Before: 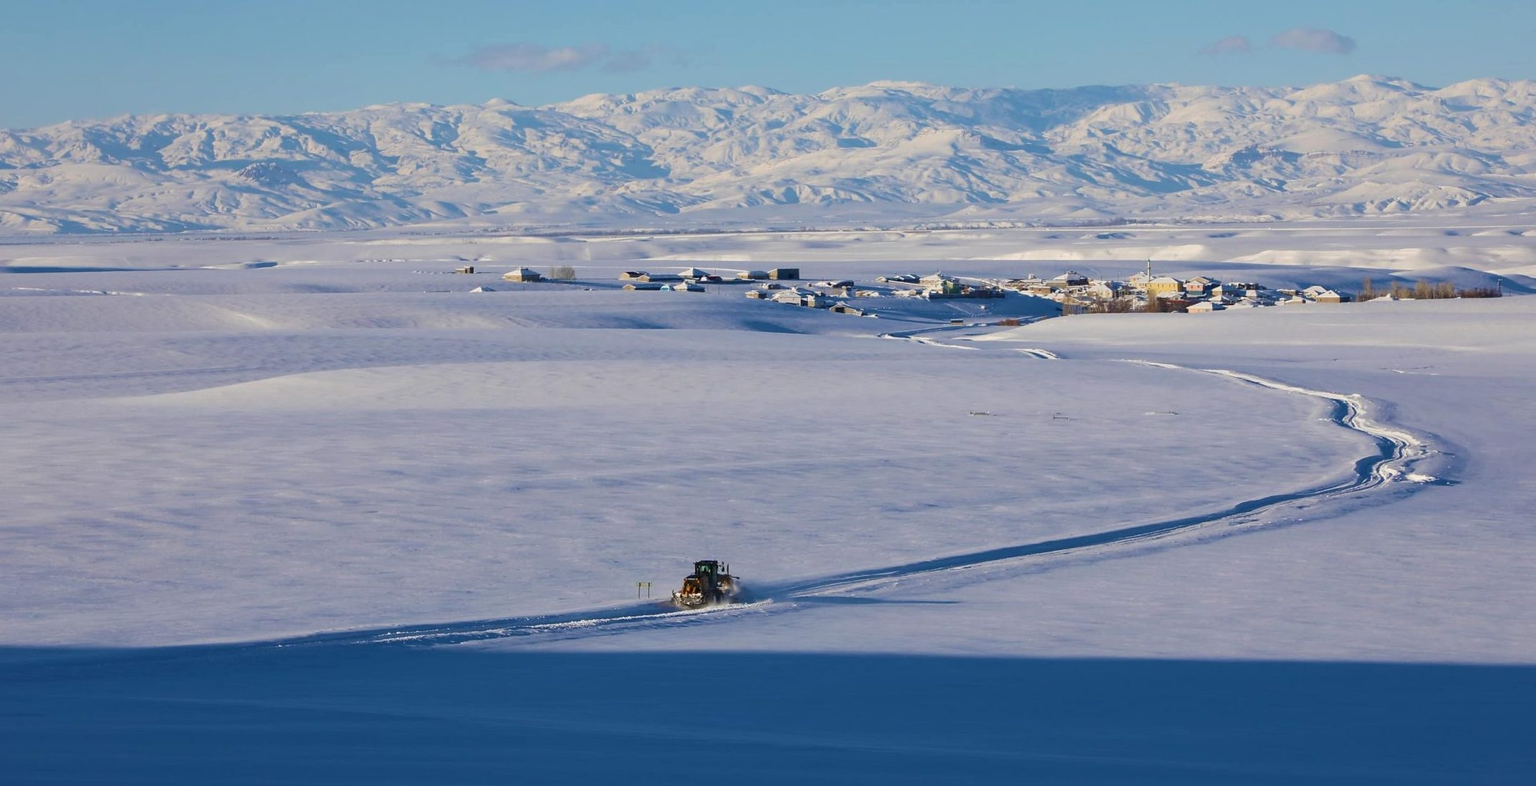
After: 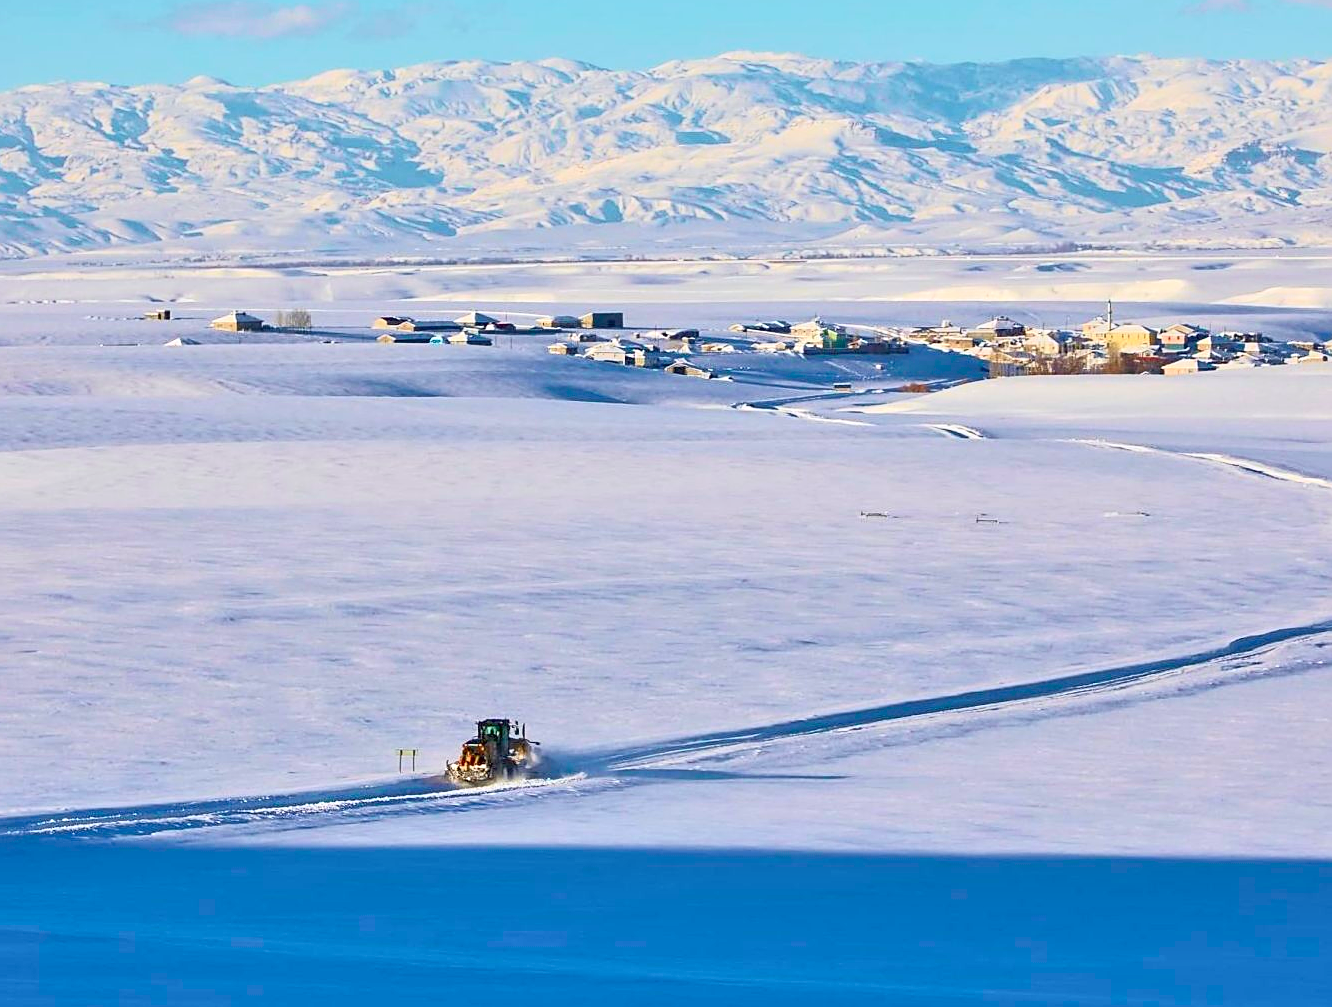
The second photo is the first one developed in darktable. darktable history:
tone equalizer: -7 EV 0.15 EV, -6 EV 0.6 EV, -5 EV 1.15 EV, -4 EV 1.33 EV, -3 EV 1.15 EV, -2 EV 0.6 EV, -1 EV 0.15 EV, mask exposure compensation -0.5 EV
sharpen: on, module defaults
tone curve: curves: ch0 [(0, 0.013) (0.054, 0.018) (0.205, 0.191) (0.289, 0.292) (0.39, 0.424) (0.493, 0.551) (0.647, 0.752) (0.796, 0.887) (1, 0.998)]; ch1 [(0, 0) (0.371, 0.339) (0.477, 0.452) (0.494, 0.495) (0.501, 0.501) (0.51, 0.516) (0.54, 0.557) (0.572, 0.605) (0.625, 0.687) (0.774, 0.841) (1, 1)]; ch2 [(0, 0) (0.32, 0.281) (0.403, 0.399) (0.441, 0.428) (0.47, 0.469) (0.498, 0.496) (0.524, 0.543) (0.551, 0.579) (0.633, 0.665) (0.7, 0.711) (1, 1)], color space Lab, independent channels, preserve colors none
crop and rotate: left 22.918%, top 5.629%, right 14.711%, bottom 2.247%
